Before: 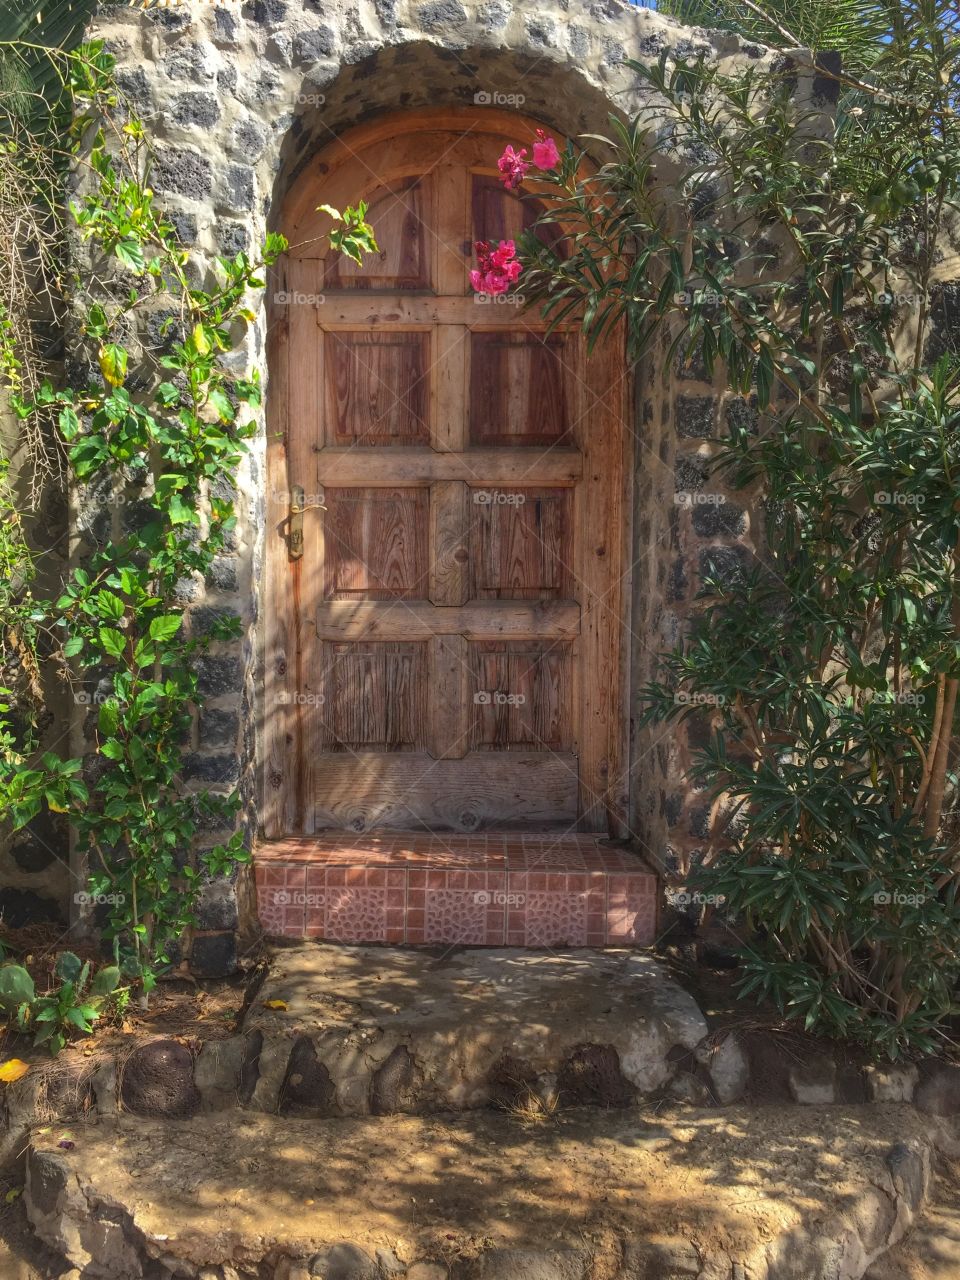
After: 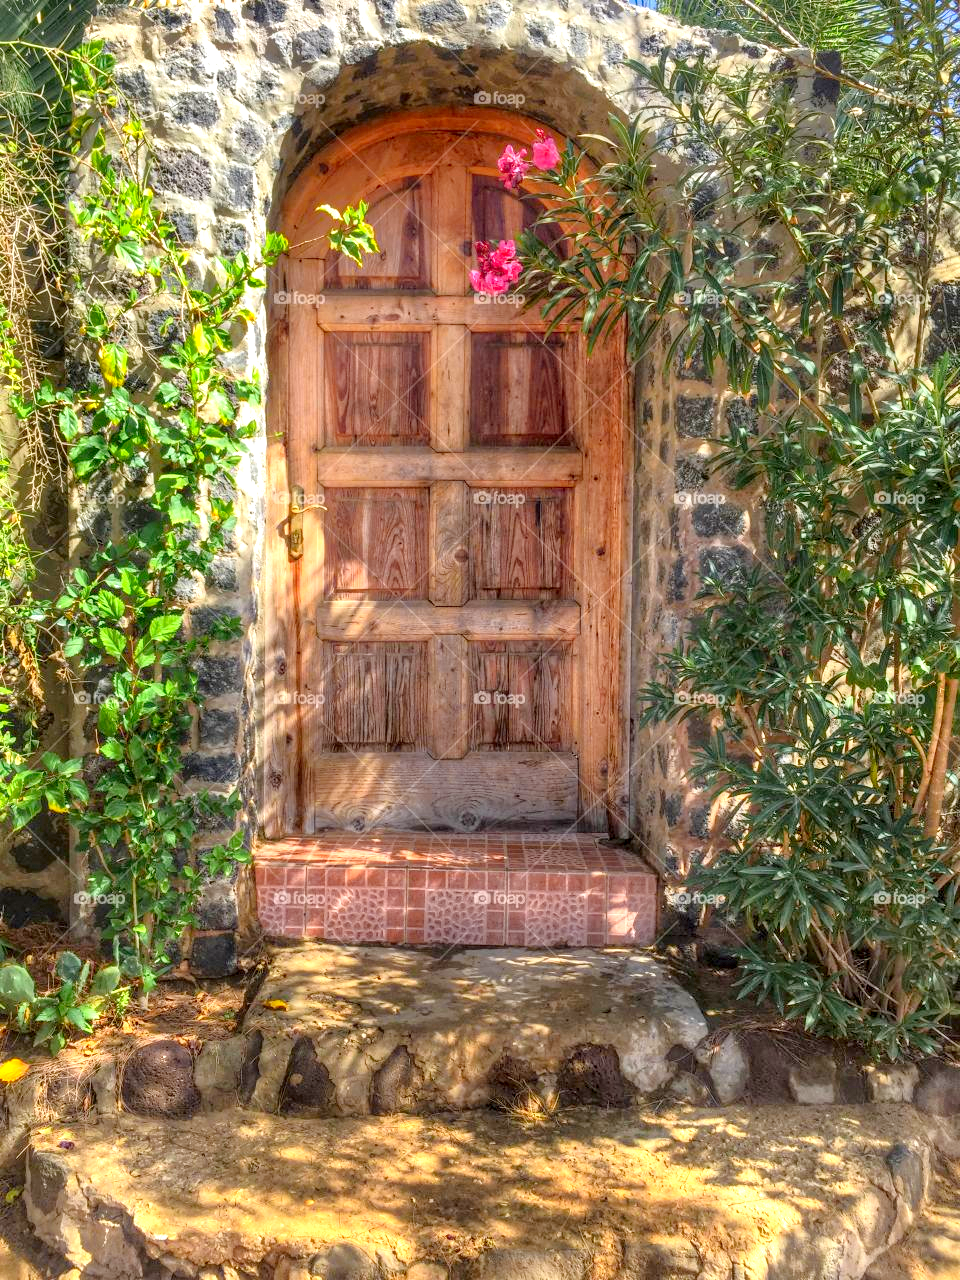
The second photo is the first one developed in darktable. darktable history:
color zones: curves: ch0 [(0.224, 0.526) (0.75, 0.5)]; ch1 [(0.055, 0.526) (0.224, 0.761) (0.377, 0.526) (0.75, 0.5)]
zone system: zone [-1, 0.206, 0.358, 0.477, 0.561, 0.661, 0.752, 0.823, 0.884, -1 ×16]
shadows and highlights: shadows 43.71, white point adjustment -1.46, soften with gaussian
local contrast: highlights 65%, shadows 54%, detail 169%, midtone range 0.514
